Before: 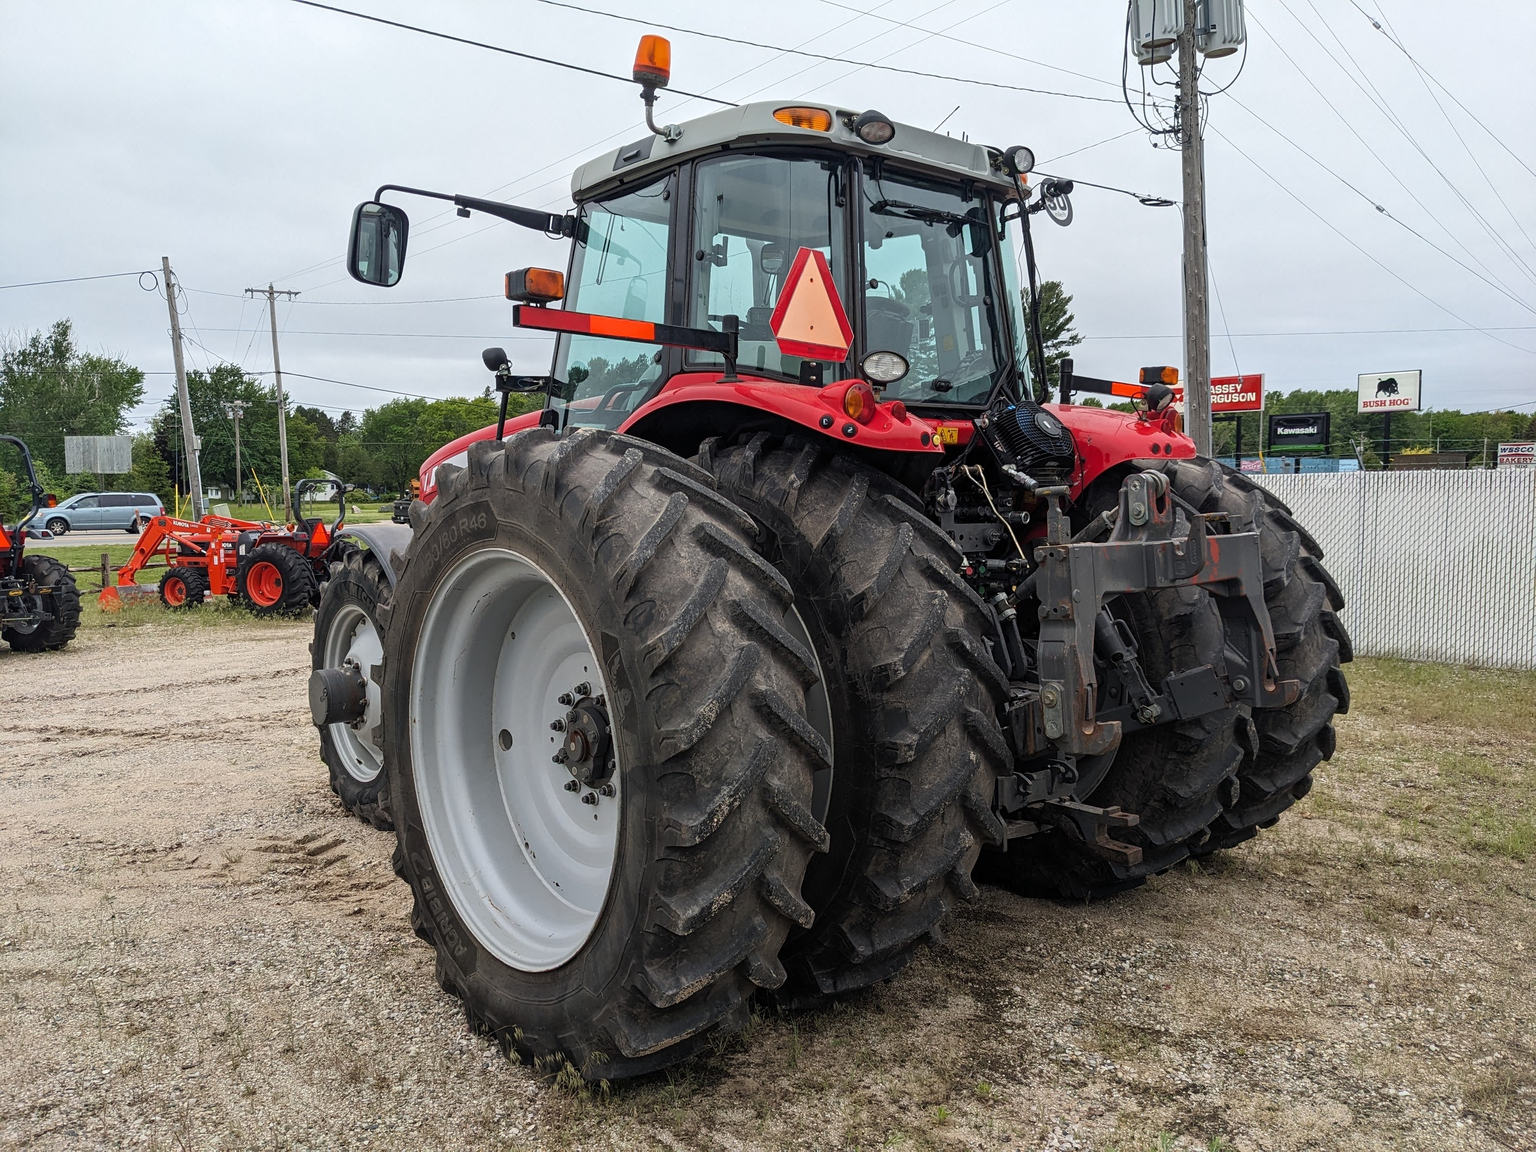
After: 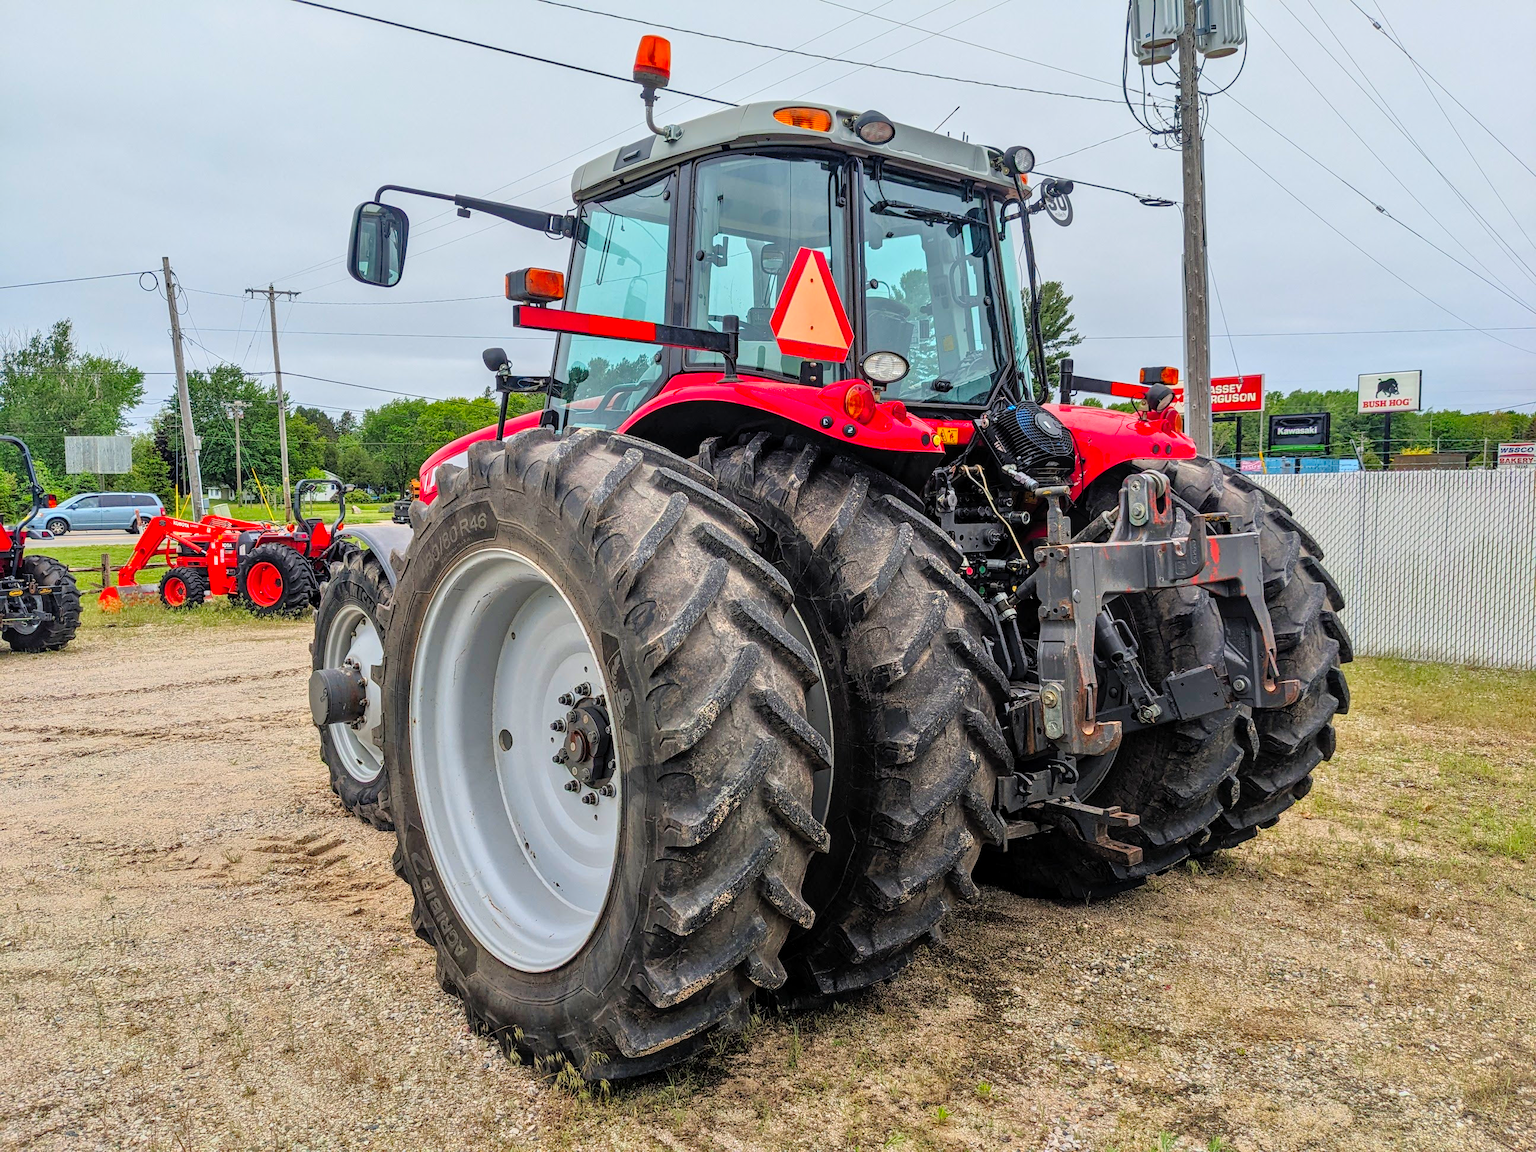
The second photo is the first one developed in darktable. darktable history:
tone equalizer: -7 EV 0.153 EV, -6 EV 0.638 EV, -5 EV 1.14 EV, -4 EV 1.35 EV, -3 EV 1.18 EV, -2 EV 0.6 EV, -1 EV 0.168 EV
exposure: black level correction 0, exposure -0.688 EV, compensate highlight preservation false
local contrast: on, module defaults
contrast brightness saturation: contrast 0.201, brightness 0.198, saturation 0.806
